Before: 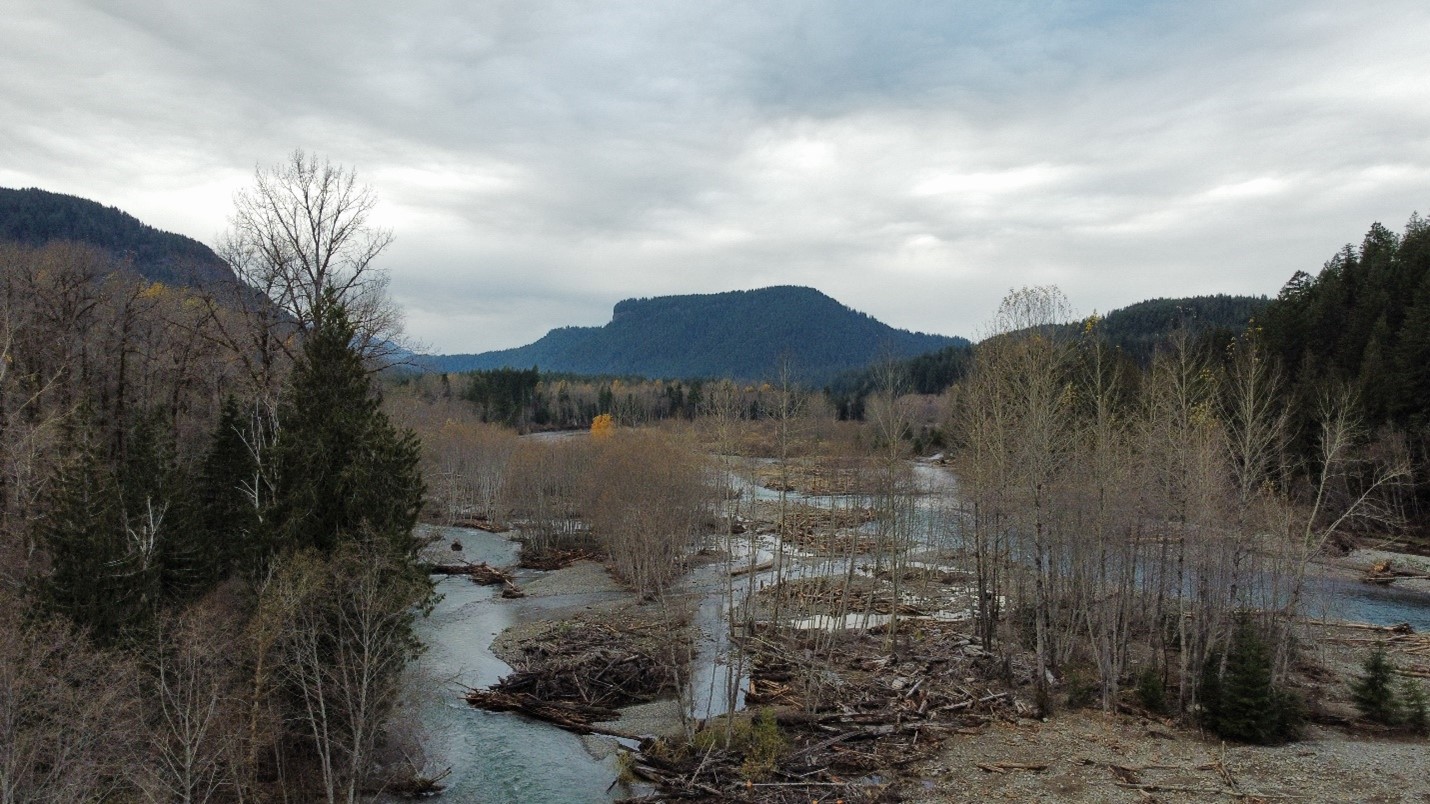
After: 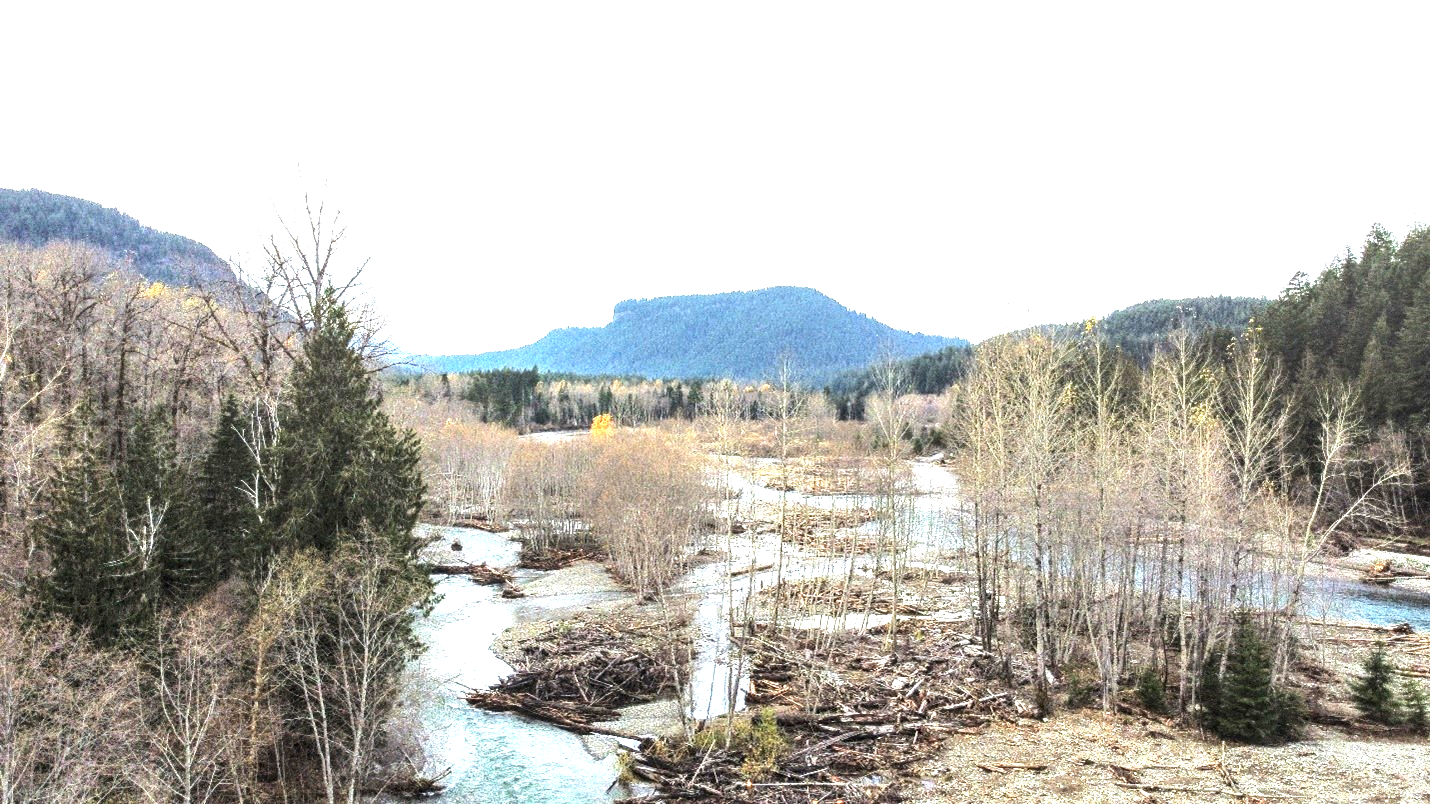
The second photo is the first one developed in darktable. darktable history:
exposure: black level correction 0, exposure 2.088 EV, compensate exposure bias true, compensate highlight preservation false
tone equalizer: -8 EV -0.417 EV, -7 EV -0.389 EV, -6 EV -0.333 EV, -5 EV -0.222 EV, -3 EV 0.222 EV, -2 EV 0.333 EV, -1 EV 0.389 EV, +0 EV 0.417 EV, edges refinement/feathering 500, mask exposure compensation -1.57 EV, preserve details no
local contrast: on, module defaults
